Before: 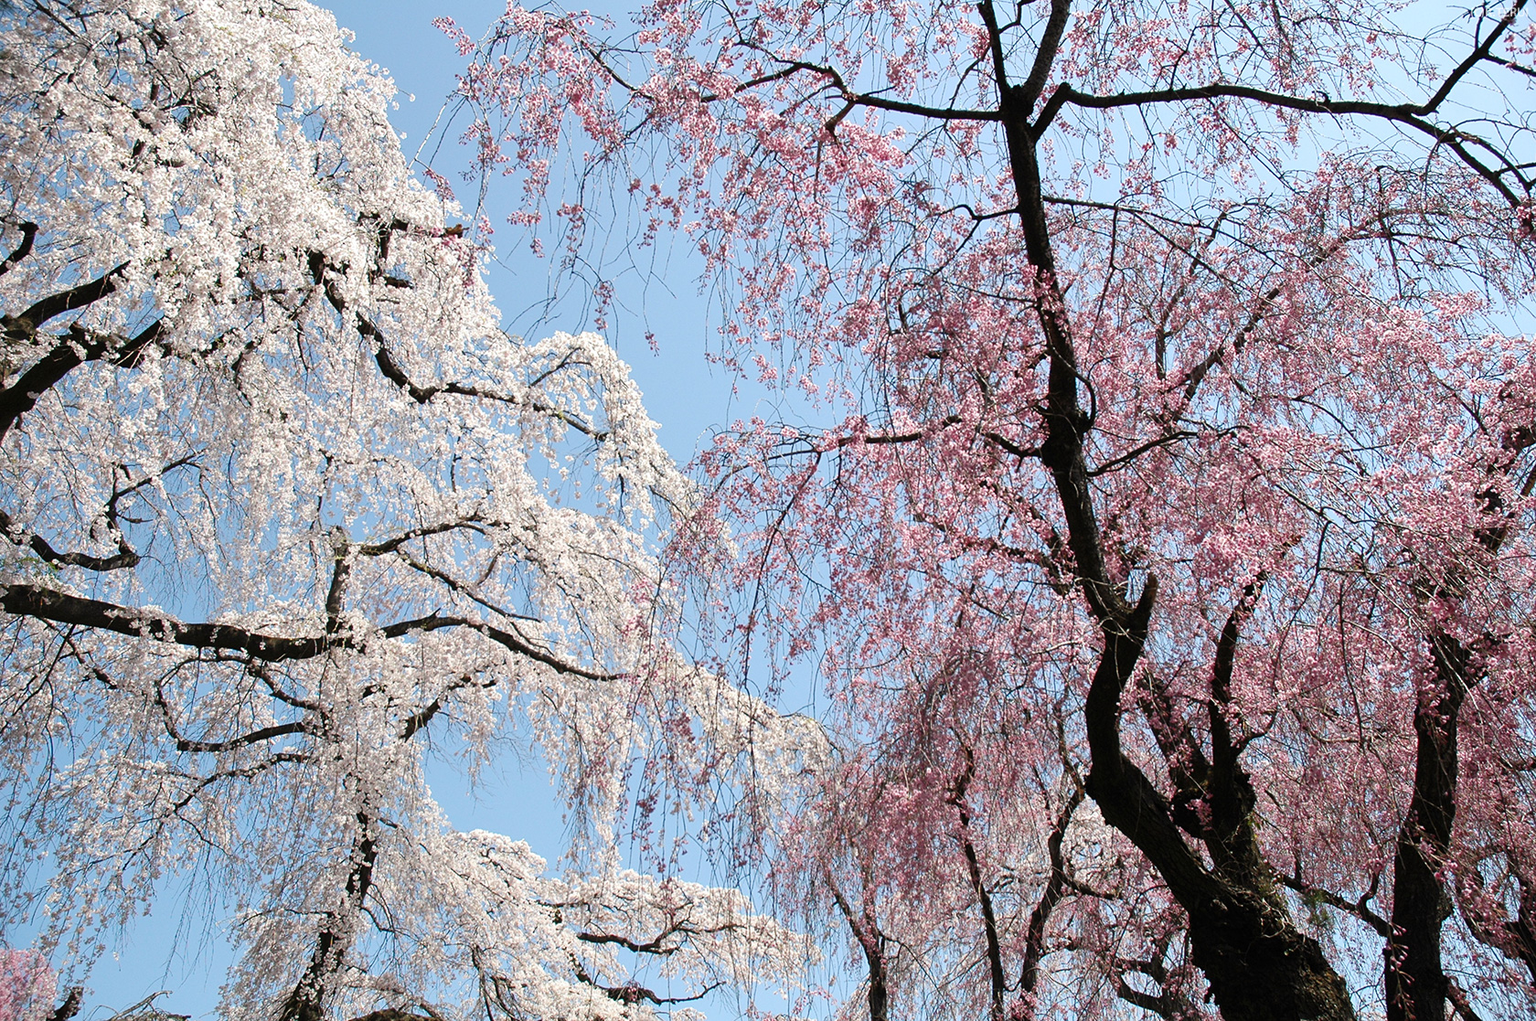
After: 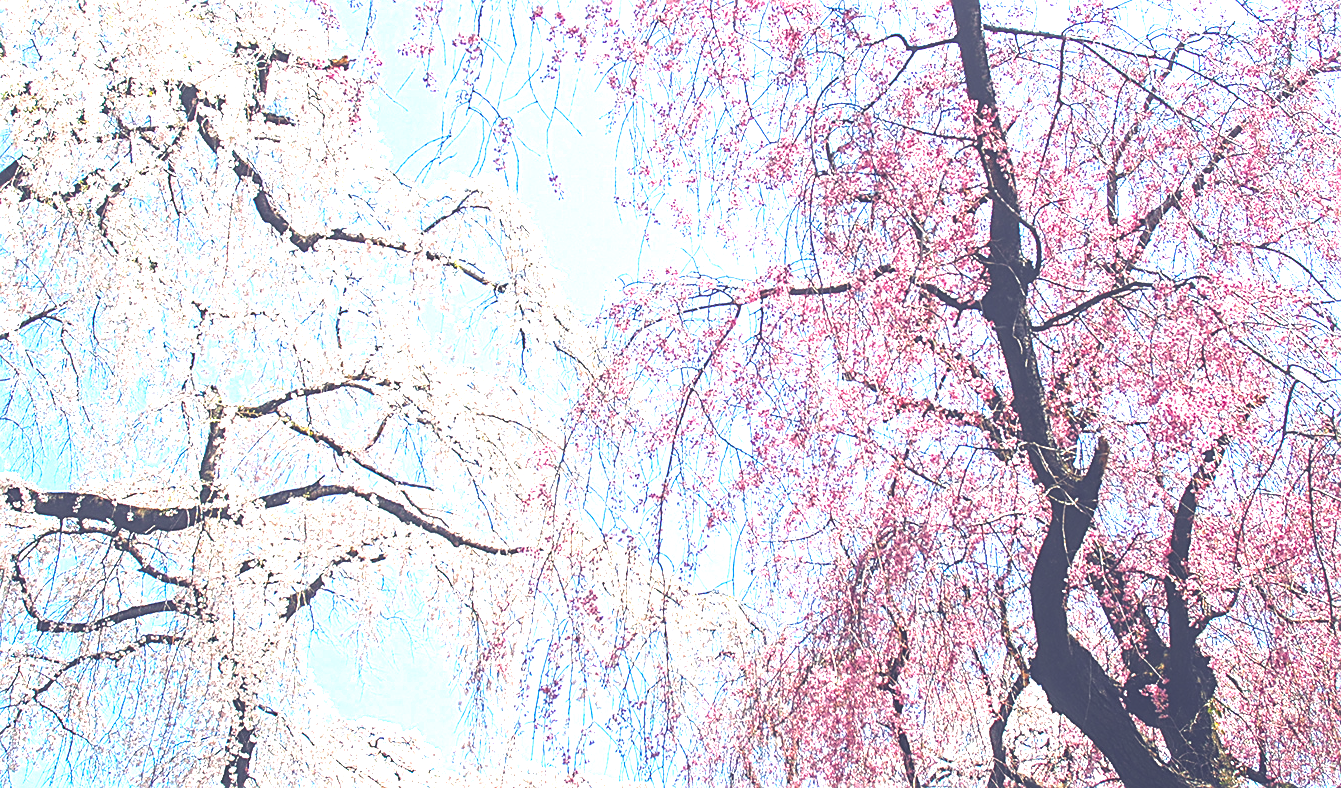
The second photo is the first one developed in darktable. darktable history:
exposure: black level correction -0.023, exposure 1.396 EV, compensate exposure bias true, compensate highlight preservation false
crop: left 9.363%, top 17.031%, right 10.76%, bottom 12.394%
sharpen: on, module defaults
color balance rgb: shadows lift › luminance -29.054%, shadows lift › chroma 14.73%, shadows lift › hue 269.78°, power › hue 73.9°, perceptual saturation grading › global saturation 25.221%, perceptual brilliance grading › highlights 9.738%, perceptual brilliance grading › mid-tones 5.348%, global vibrance 20%
haze removal: compatibility mode true
local contrast: detail 130%
